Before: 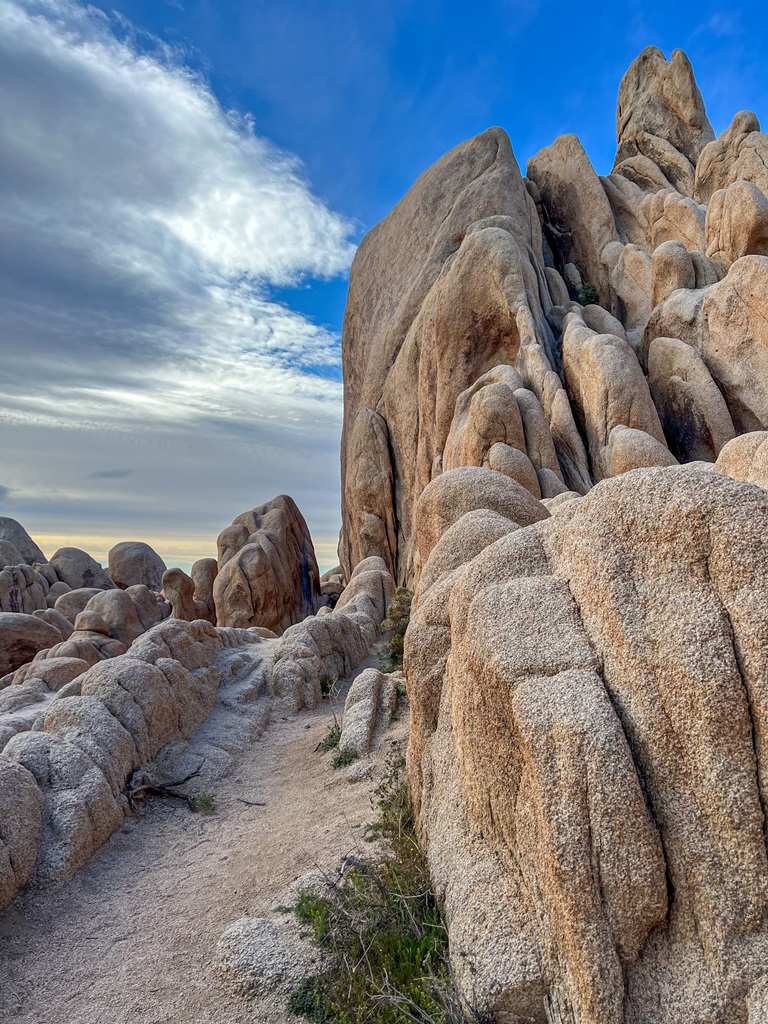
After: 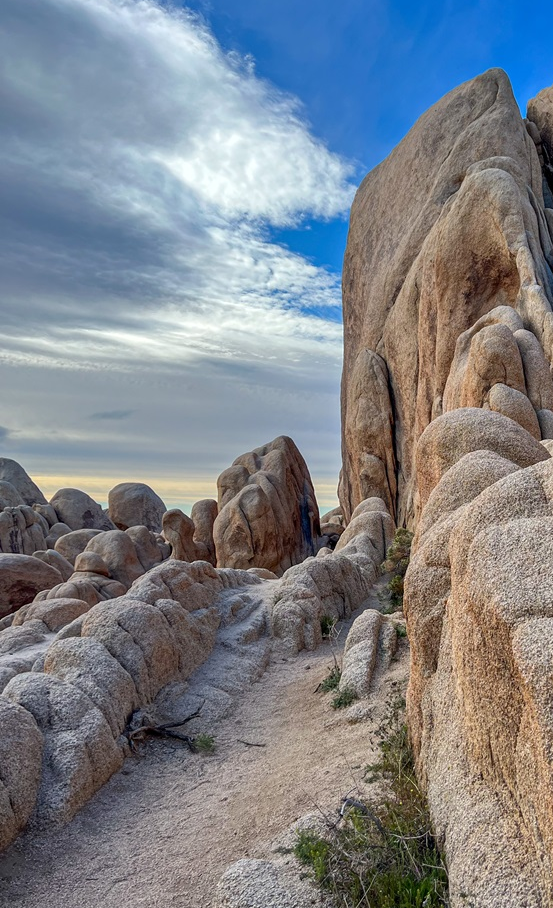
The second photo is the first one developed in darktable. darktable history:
crop: top 5.762%, right 27.886%, bottom 5.562%
